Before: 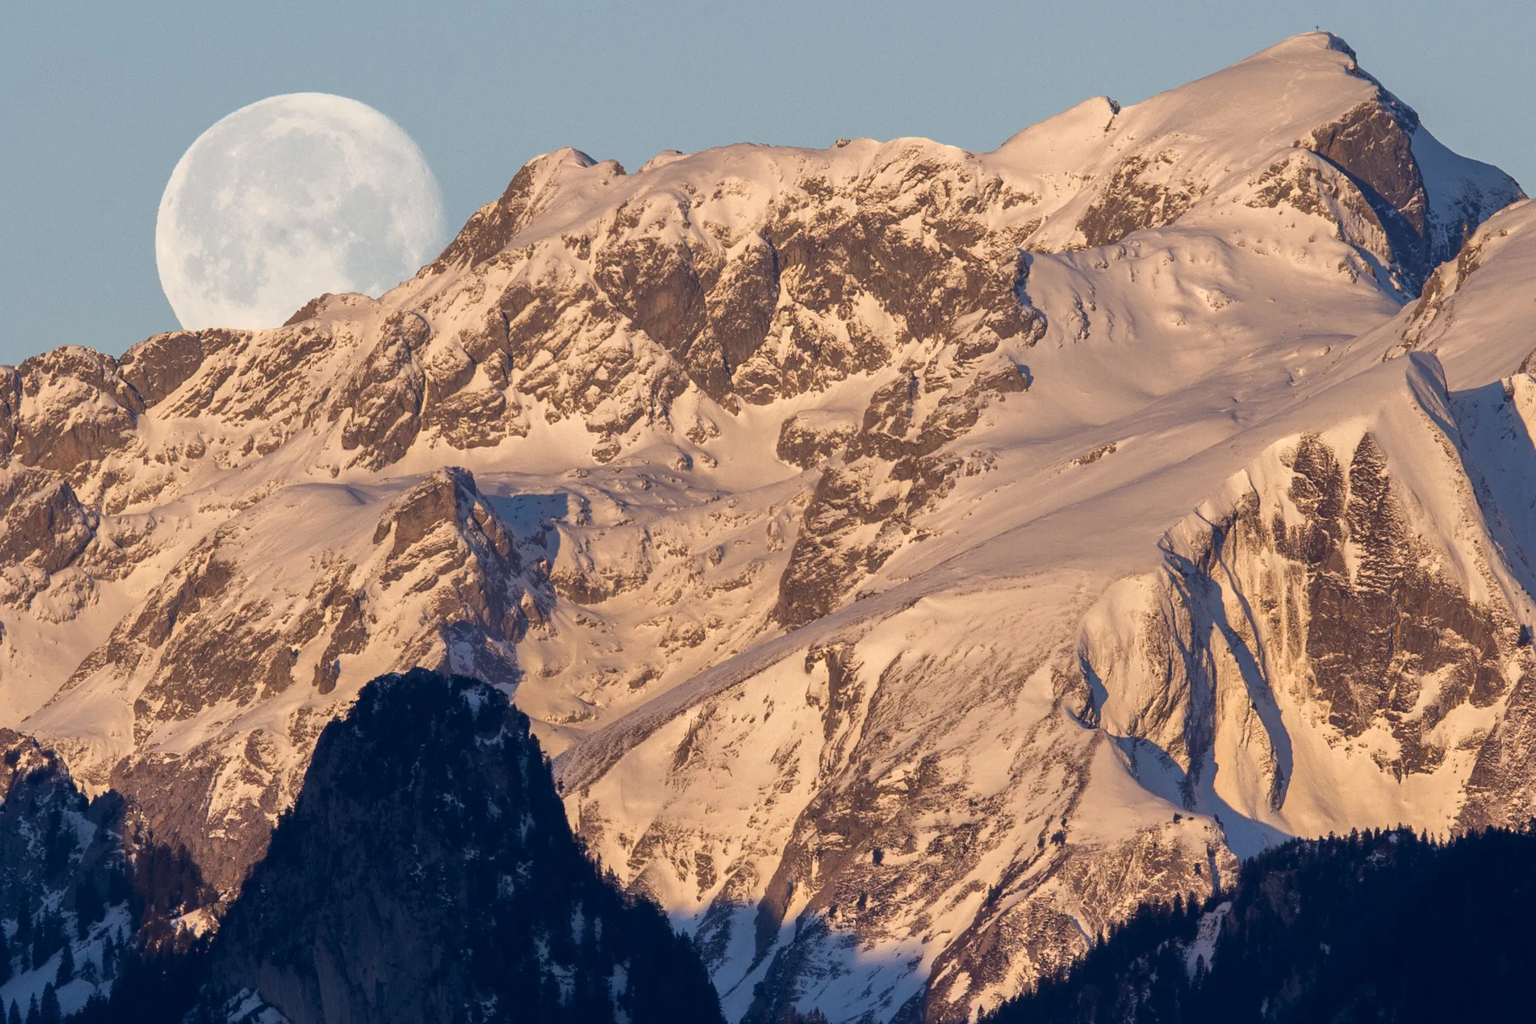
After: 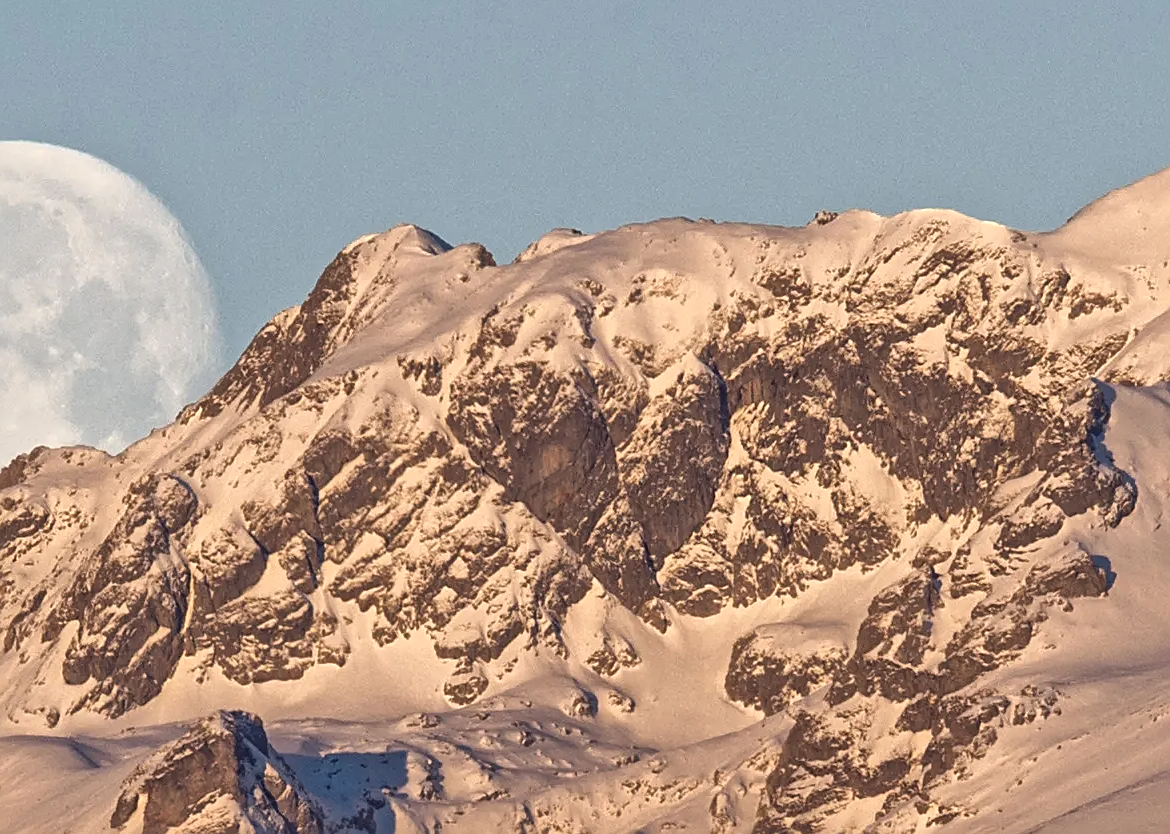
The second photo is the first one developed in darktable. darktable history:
sharpen: on, module defaults
crop: left 19.556%, right 30.401%, bottom 46.458%
local contrast: mode bilateral grid, contrast 20, coarseness 20, detail 150%, midtone range 0.2
